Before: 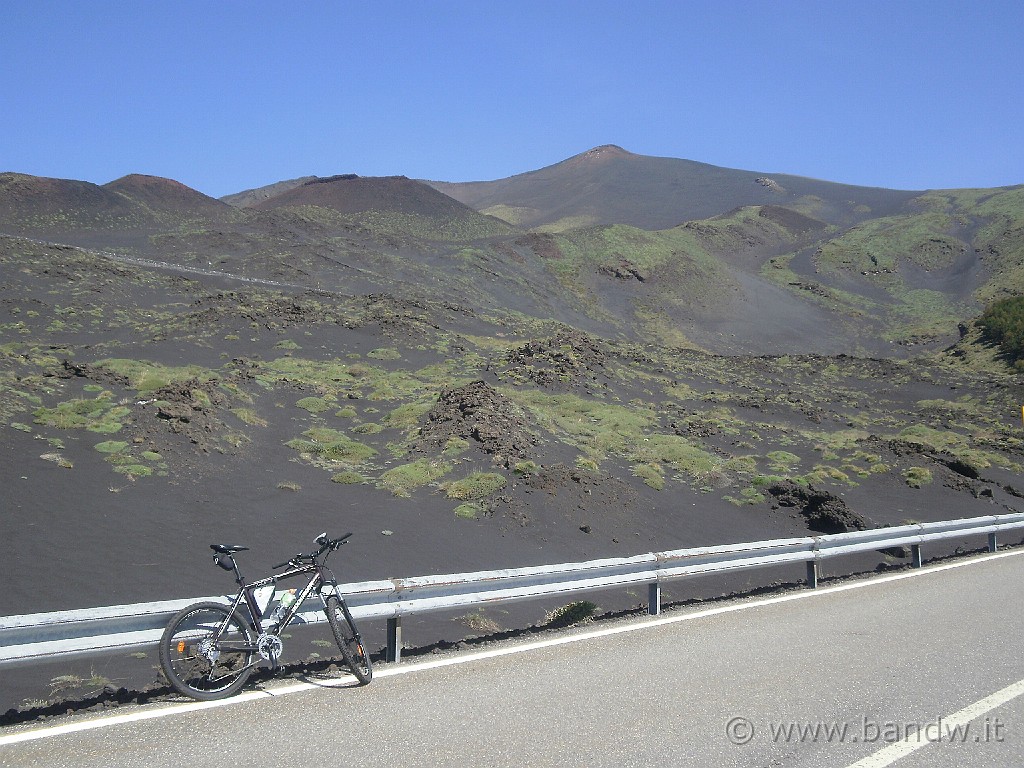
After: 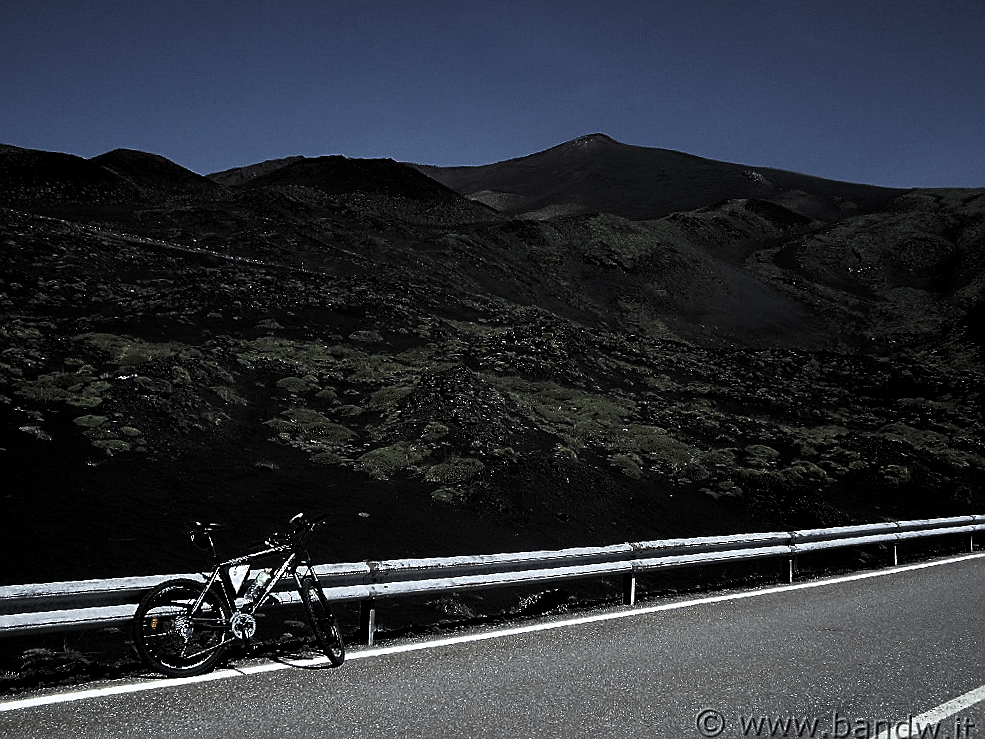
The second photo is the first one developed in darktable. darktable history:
sharpen: on, module defaults
crop and rotate: angle -1.69°
levels: mode automatic, black 8.58%, gray 59.42%, levels [0, 0.445, 1]
white balance: red 0.976, blue 1.04
